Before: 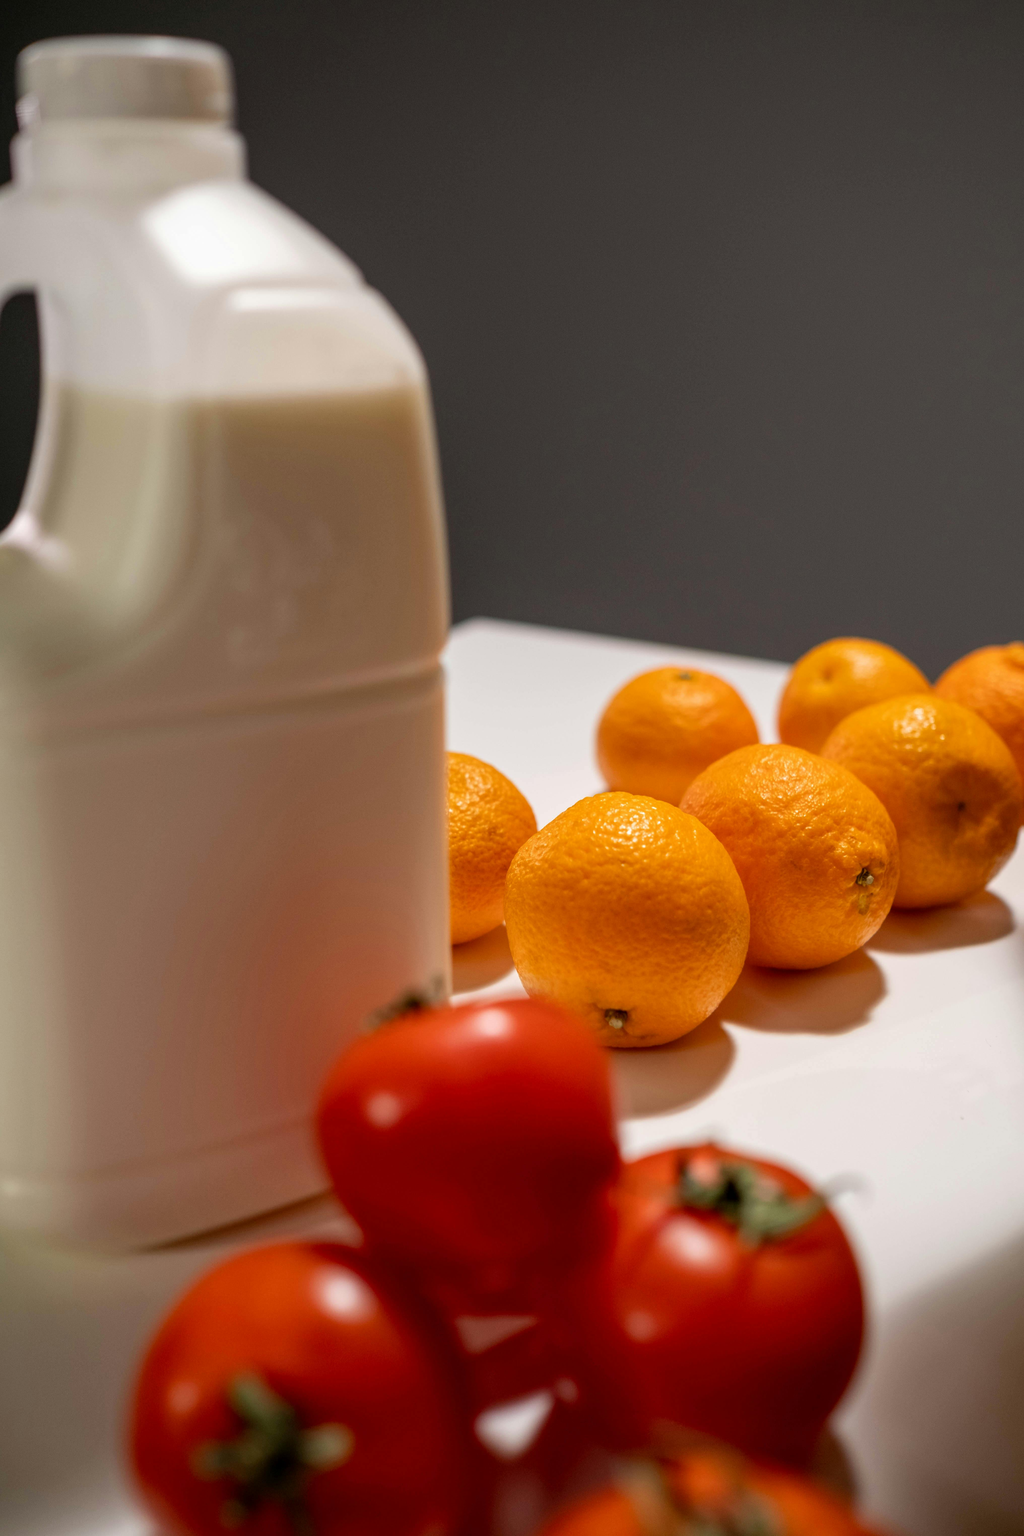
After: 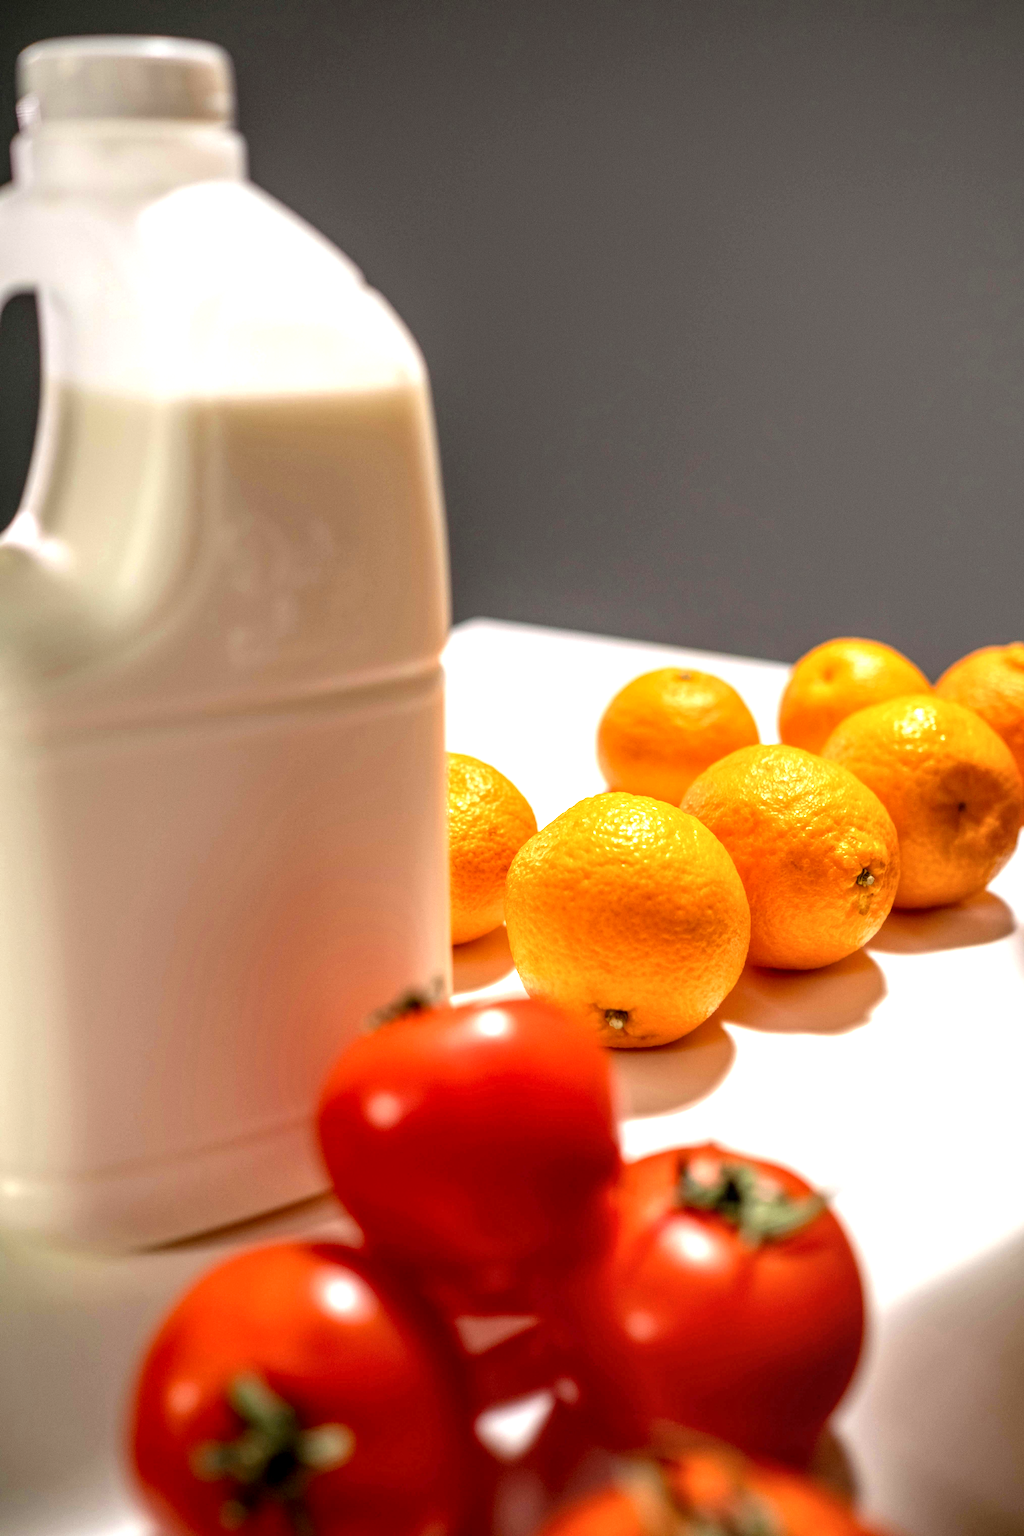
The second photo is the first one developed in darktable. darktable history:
local contrast: on, module defaults
exposure: exposure 1 EV, compensate highlight preservation false
